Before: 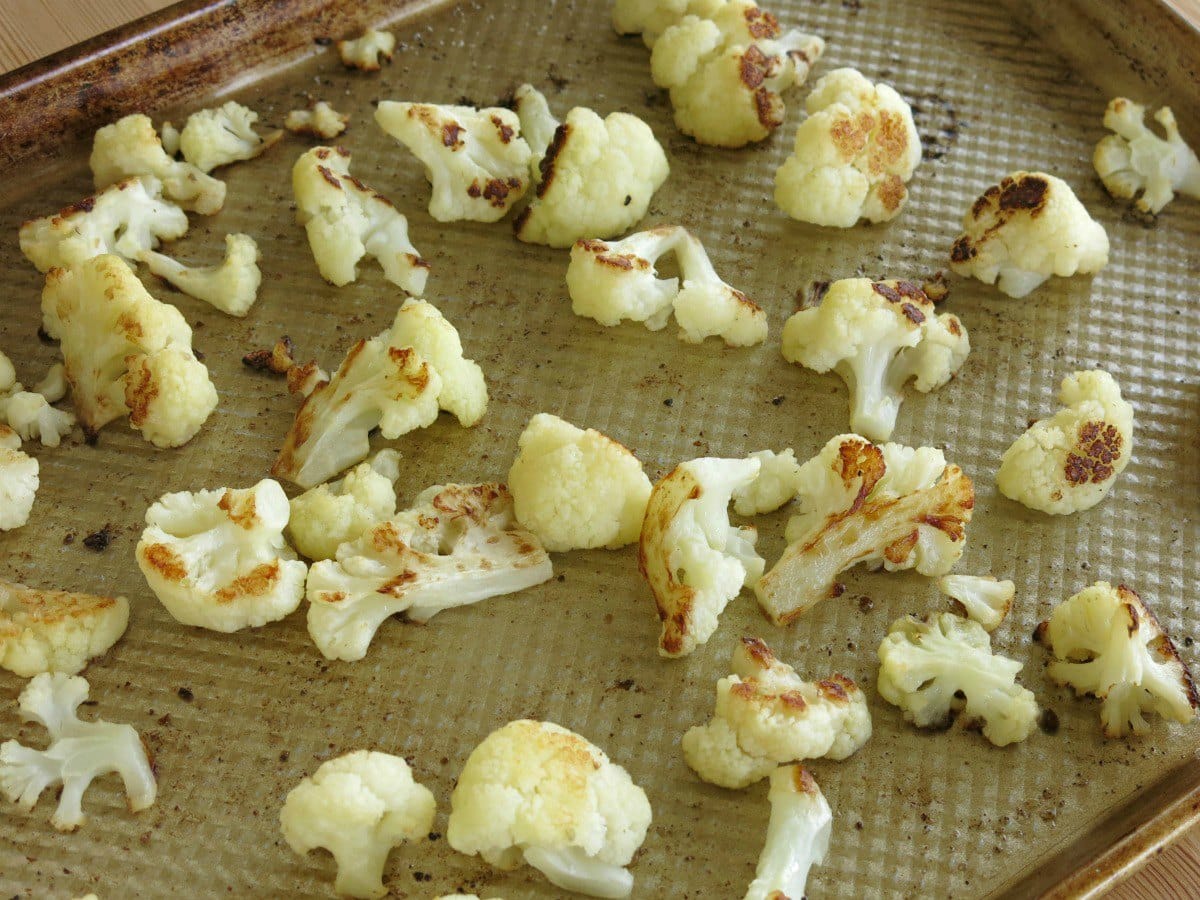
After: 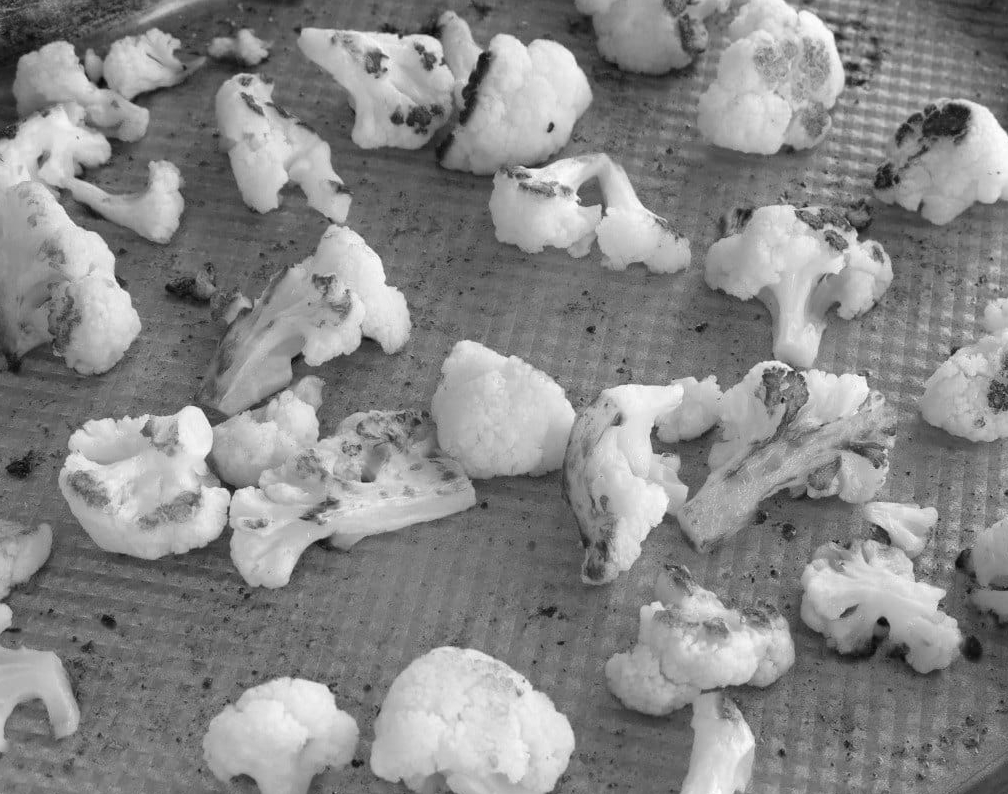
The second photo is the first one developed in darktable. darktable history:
monochrome: on, module defaults
crop: left 6.446%, top 8.188%, right 9.538%, bottom 3.548%
